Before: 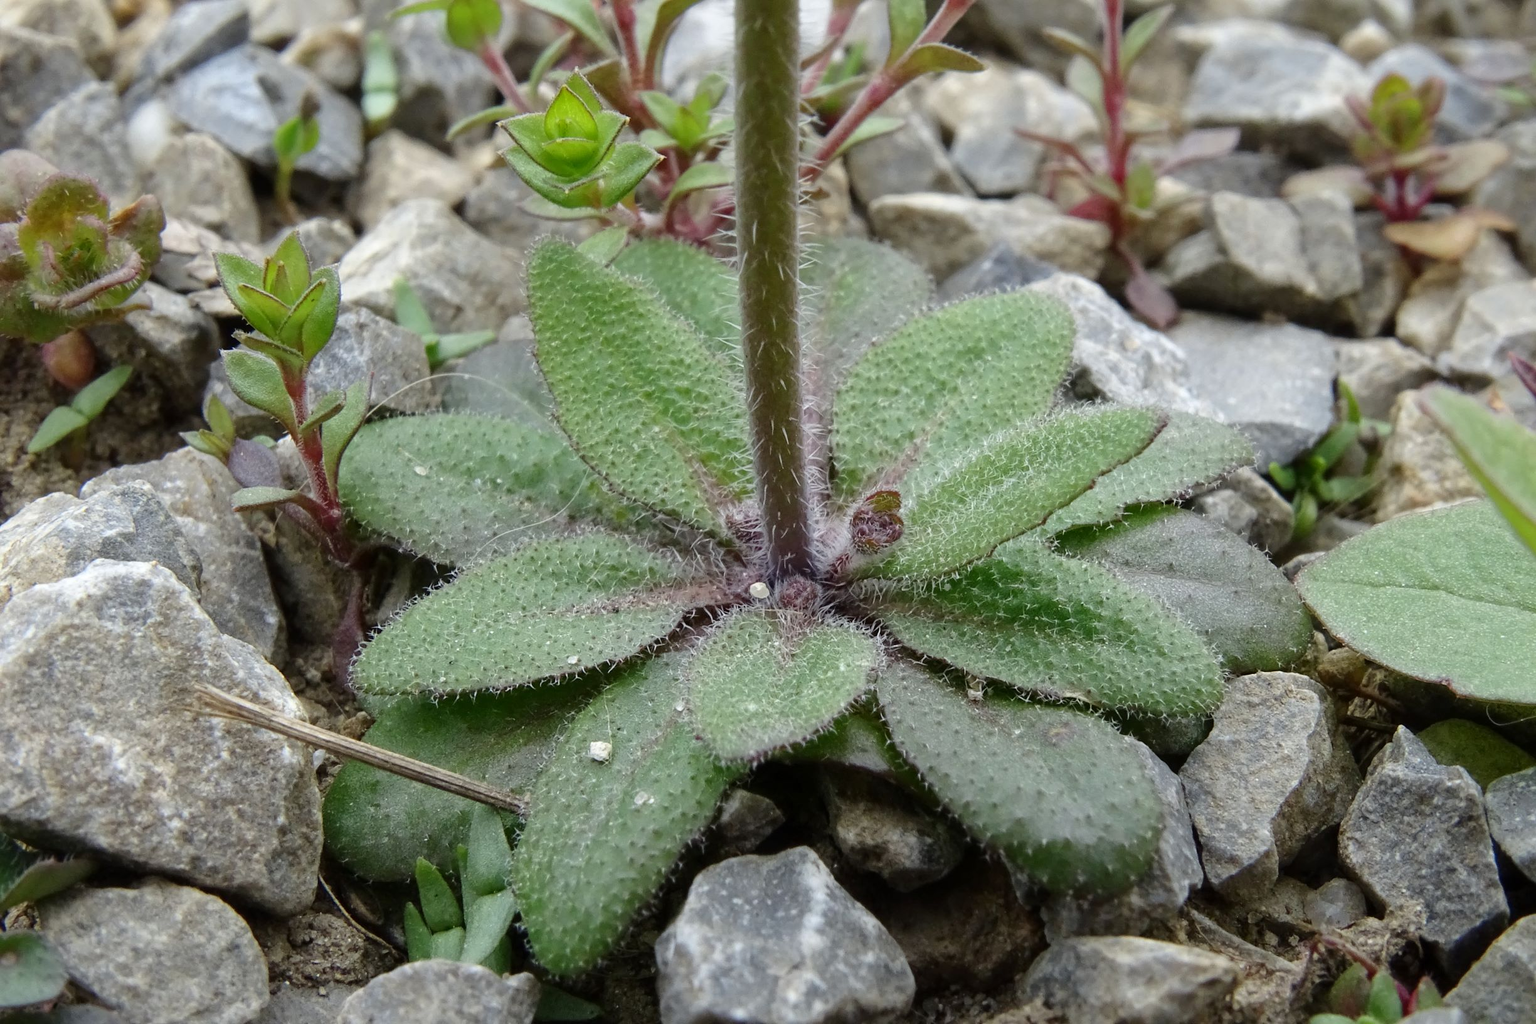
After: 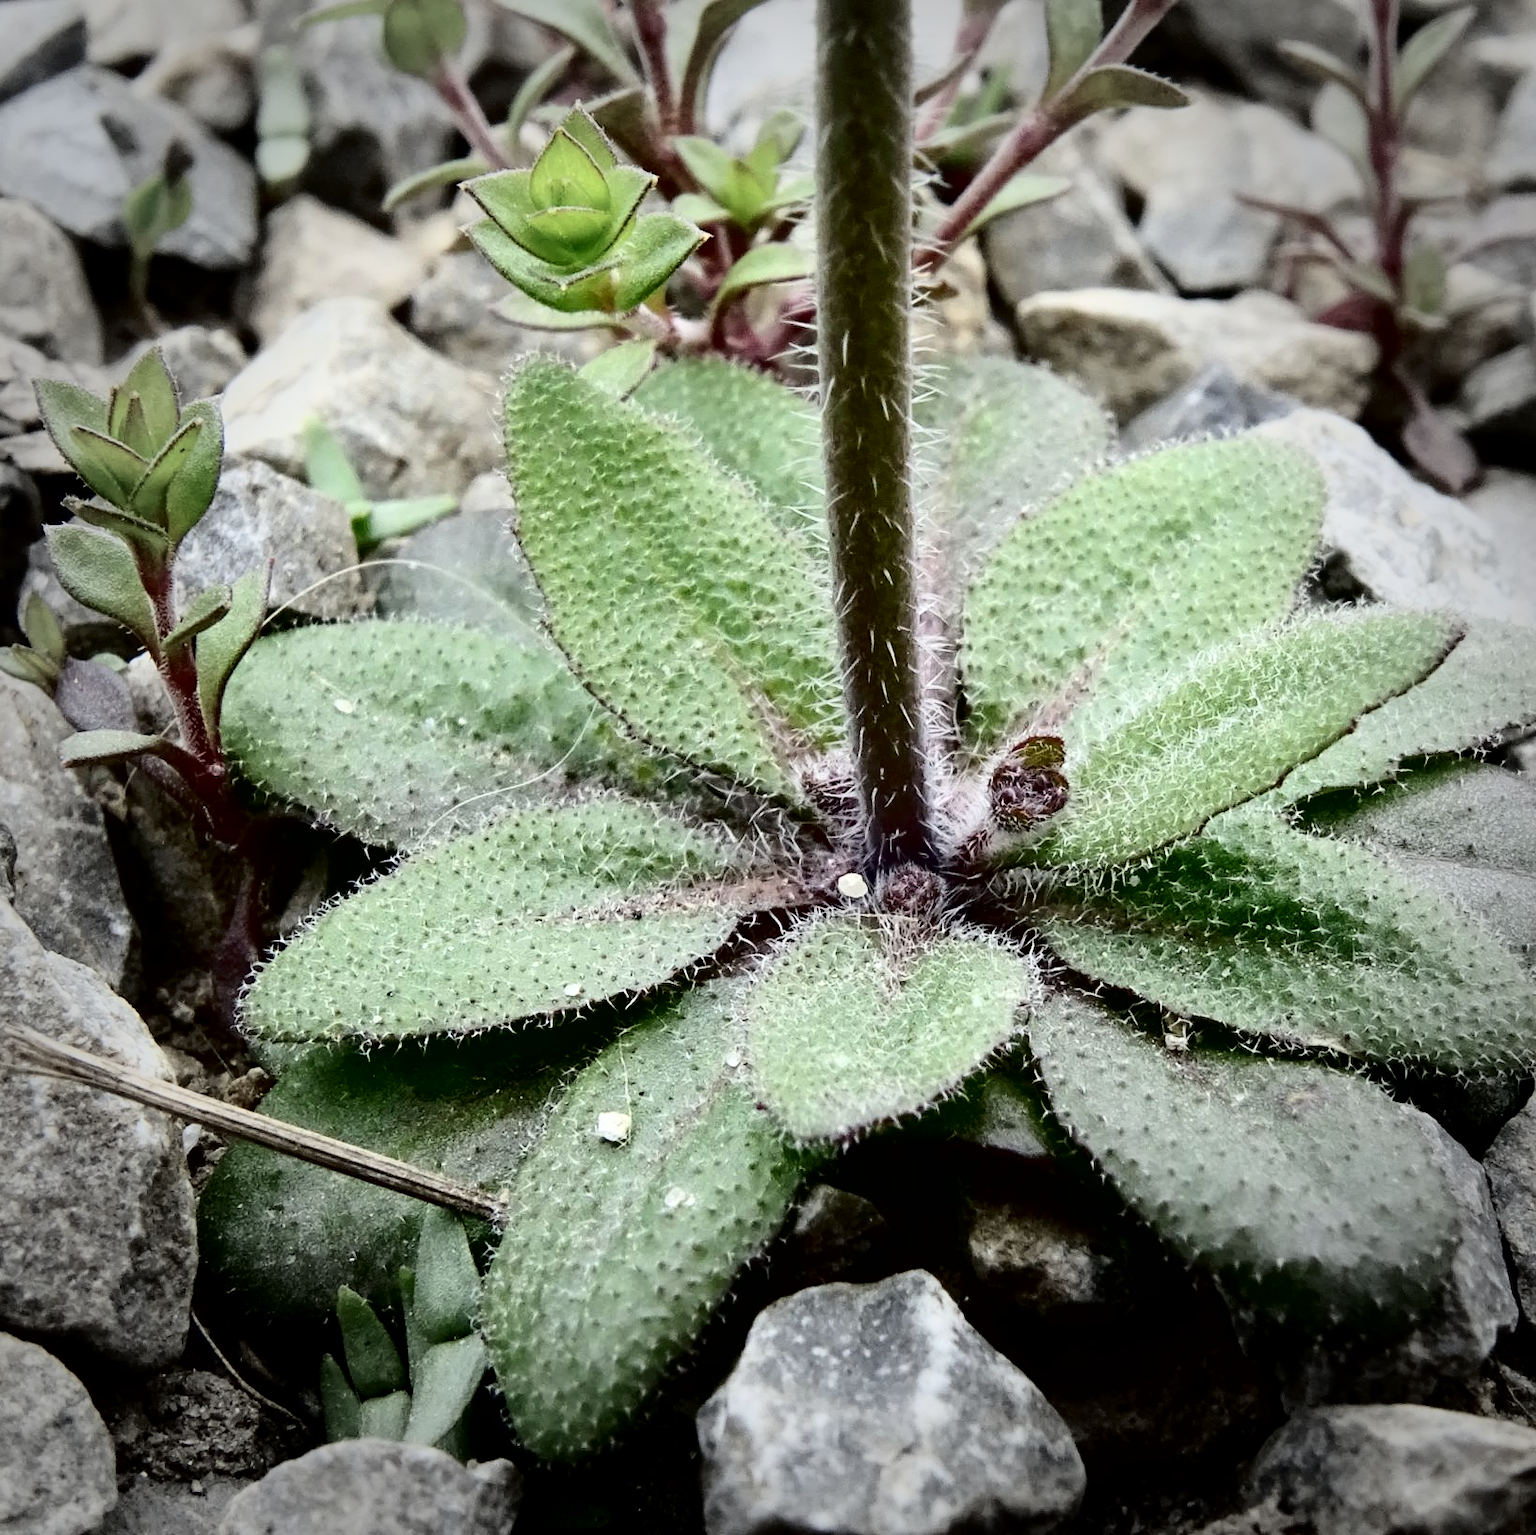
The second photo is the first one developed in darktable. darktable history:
vignetting: fall-off start 66.72%, fall-off radius 39.77%, automatic ratio true, width/height ratio 0.676
tone curve: curves: ch0 [(0, 0) (0.003, 0.002) (0.011, 0.002) (0.025, 0.002) (0.044, 0.002) (0.069, 0.002) (0.1, 0.003) (0.136, 0.008) (0.177, 0.03) (0.224, 0.058) (0.277, 0.139) (0.335, 0.233) (0.399, 0.363) (0.468, 0.506) (0.543, 0.649) (0.623, 0.781) (0.709, 0.88) (0.801, 0.956) (0.898, 0.994) (1, 1)], color space Lab, independent channels, preserve colors none
crop and rotate: left 12.469%, right 20.888%
